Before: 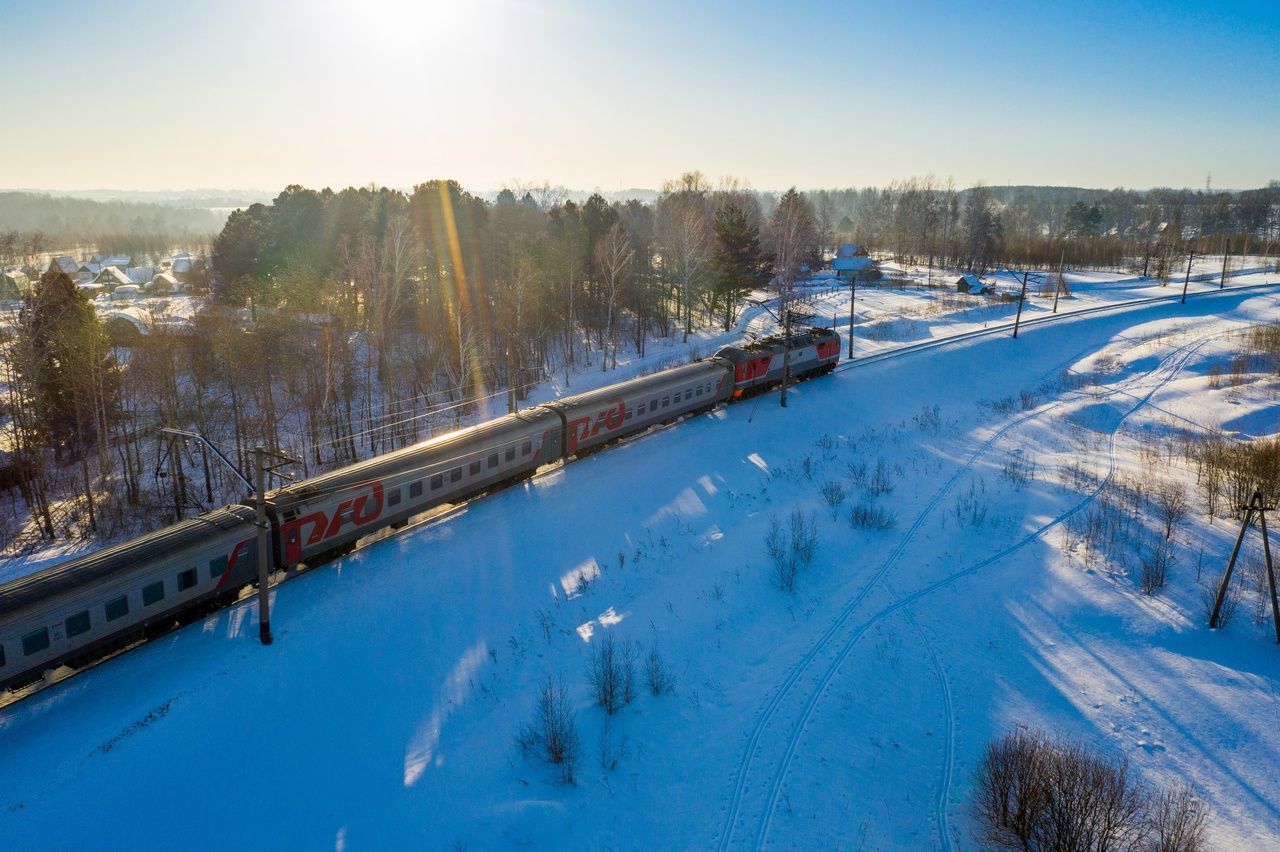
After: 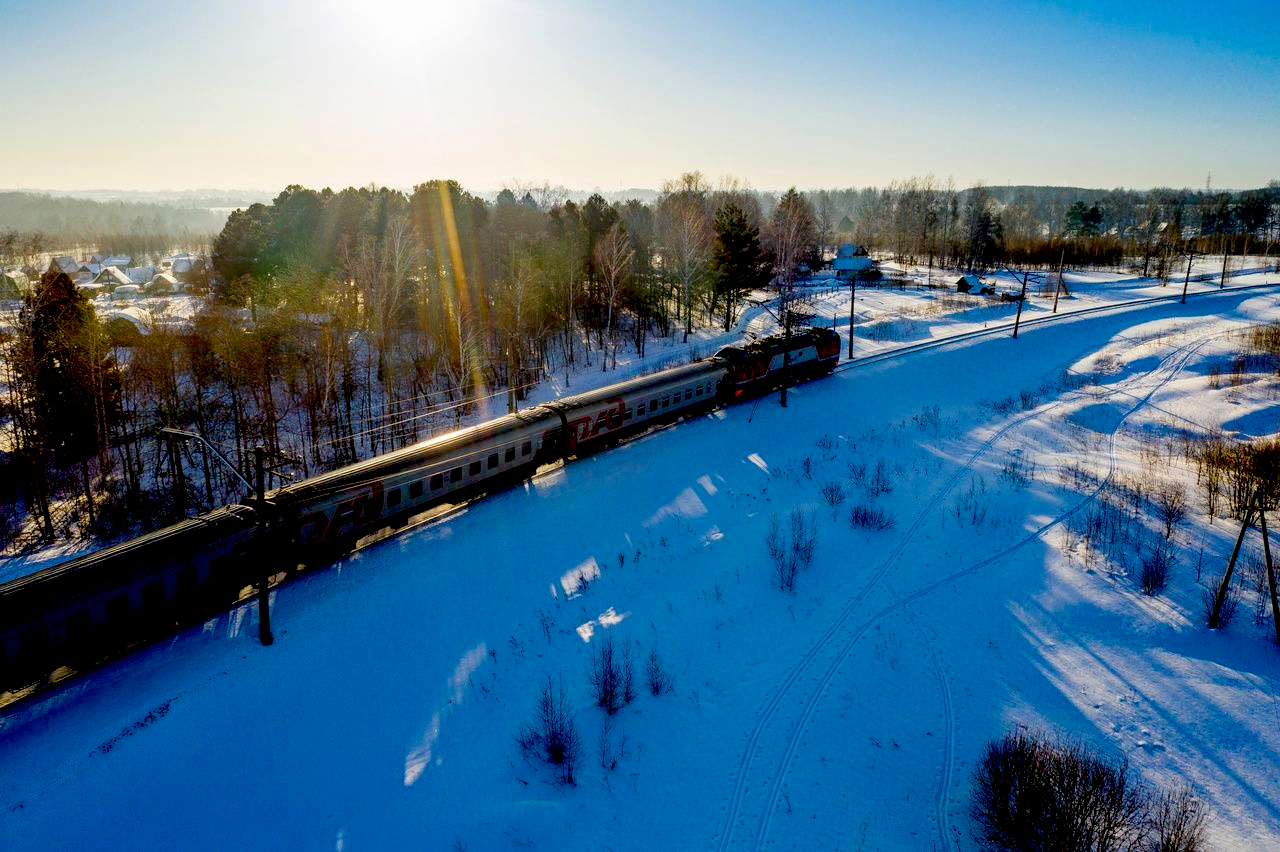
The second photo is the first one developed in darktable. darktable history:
exposure: black level correction 0.058, compensate exposure bias true, compensate highlight preservation false
color balance rgb: perceptual saturation grading › global saturation 0.057%
